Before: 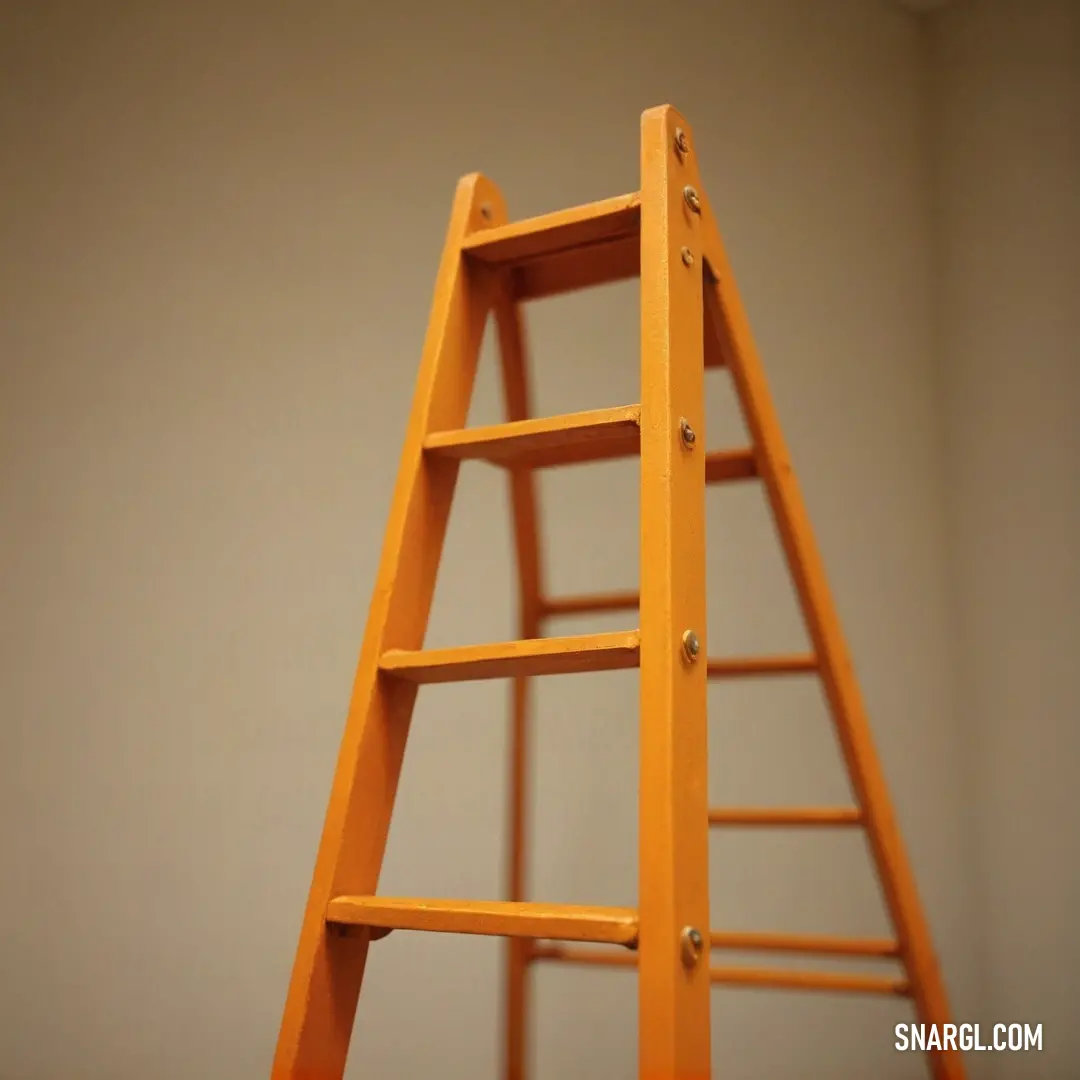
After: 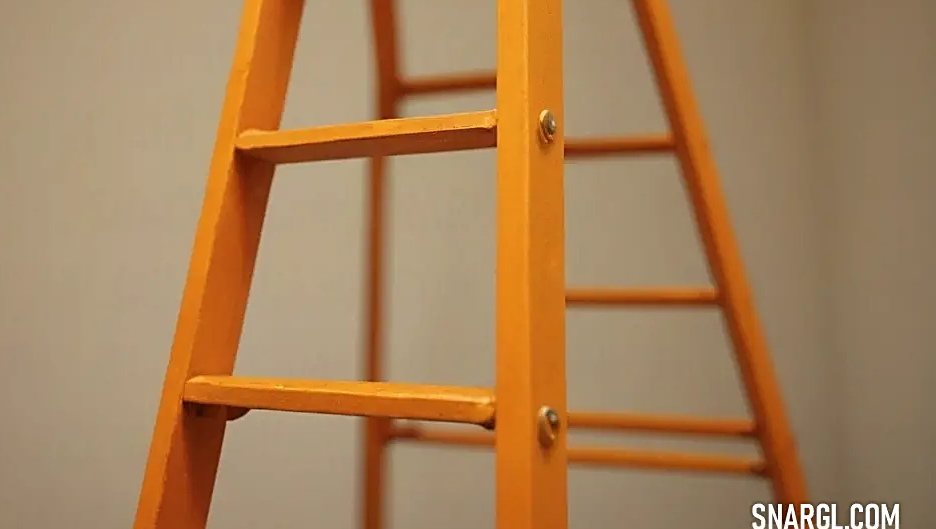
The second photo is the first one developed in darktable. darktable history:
sharpen: on, module defaults
crop and rotate: left 13.241%, top 48.21%, bottom 2.732%
